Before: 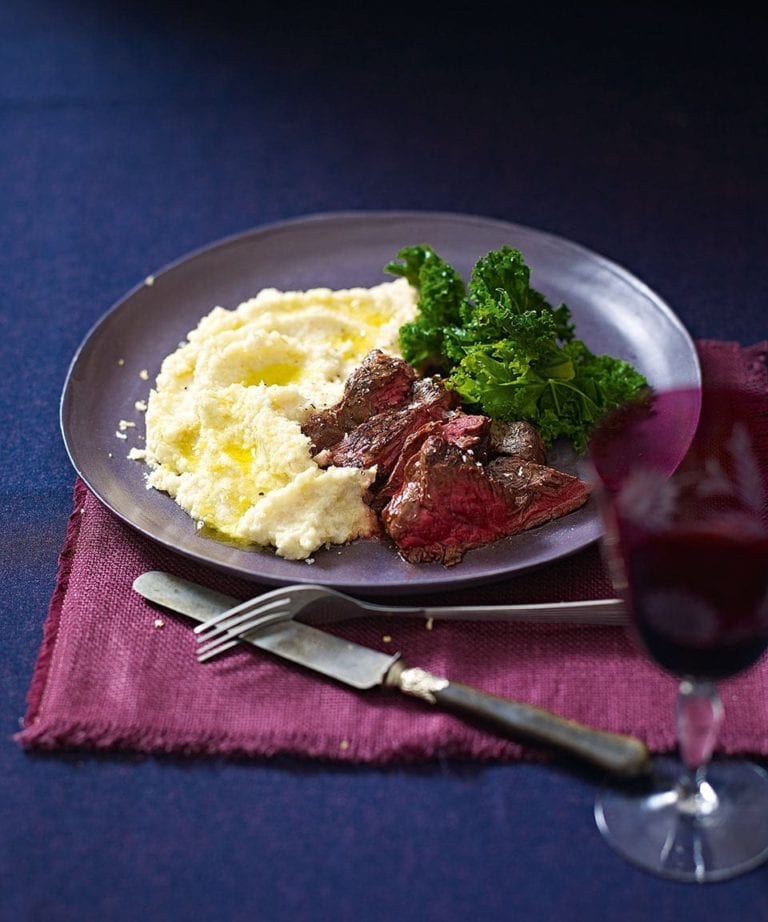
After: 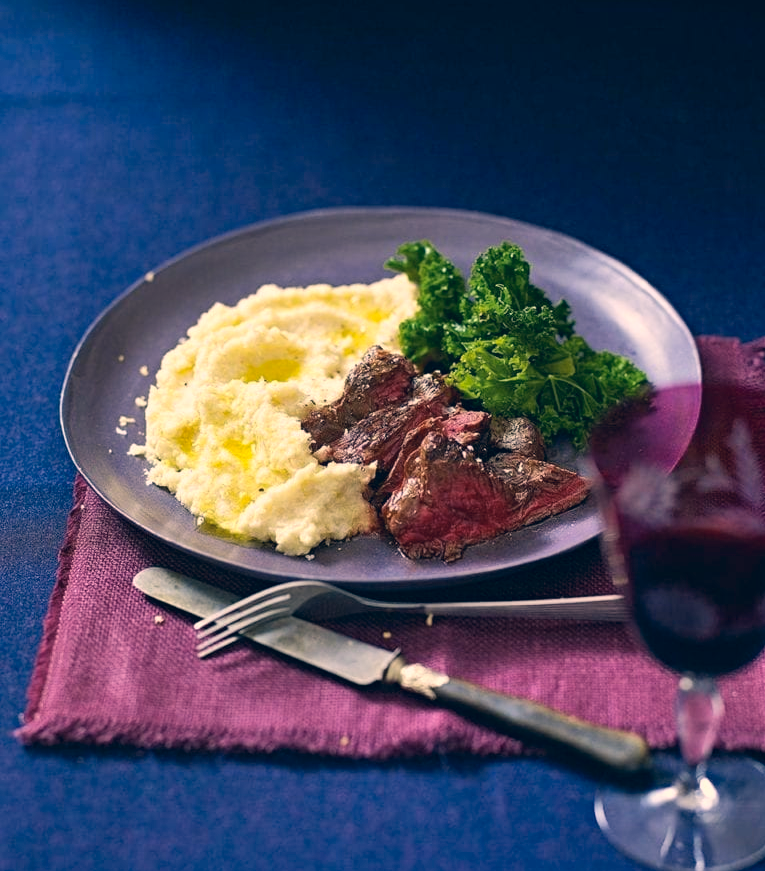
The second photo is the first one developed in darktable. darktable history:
crop: top 0.448%, right 0.264%, bottom 5.045%
shadows and highlights: low approximation 0.01, soften with gaussian
color correction: highlights a* 10.32, highlights b* 14.66, shadows a* -9.59, shadows b* -15.02
